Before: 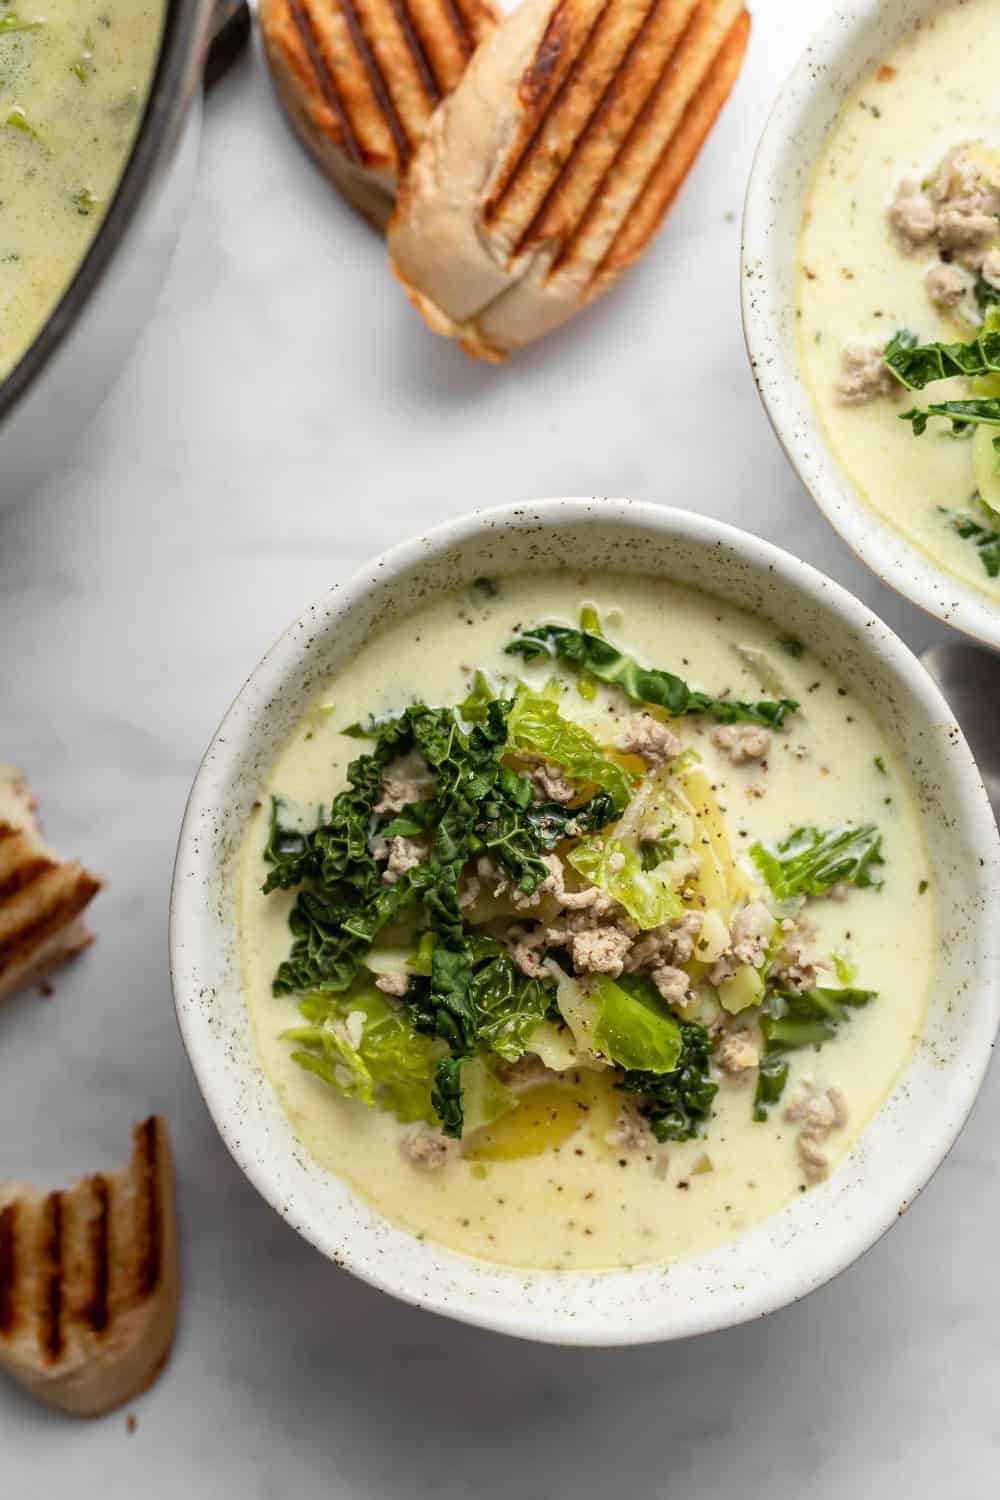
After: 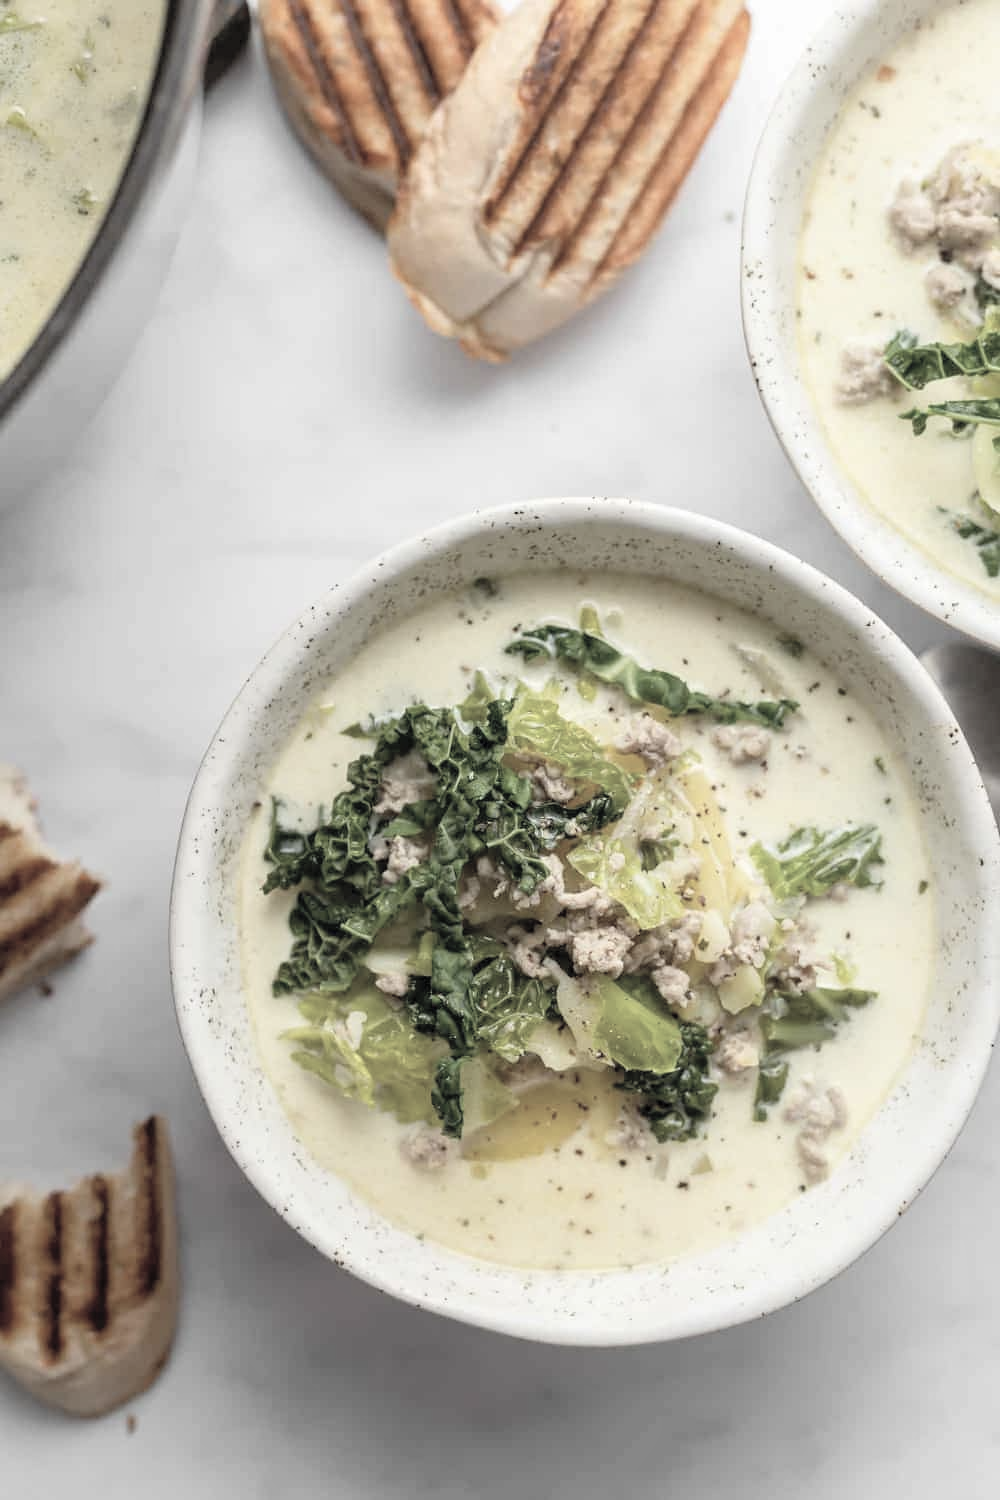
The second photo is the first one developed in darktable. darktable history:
contrast brightness saturation: brightness 0.182, saturation -0.52
tone equalizer: on, module defaults
